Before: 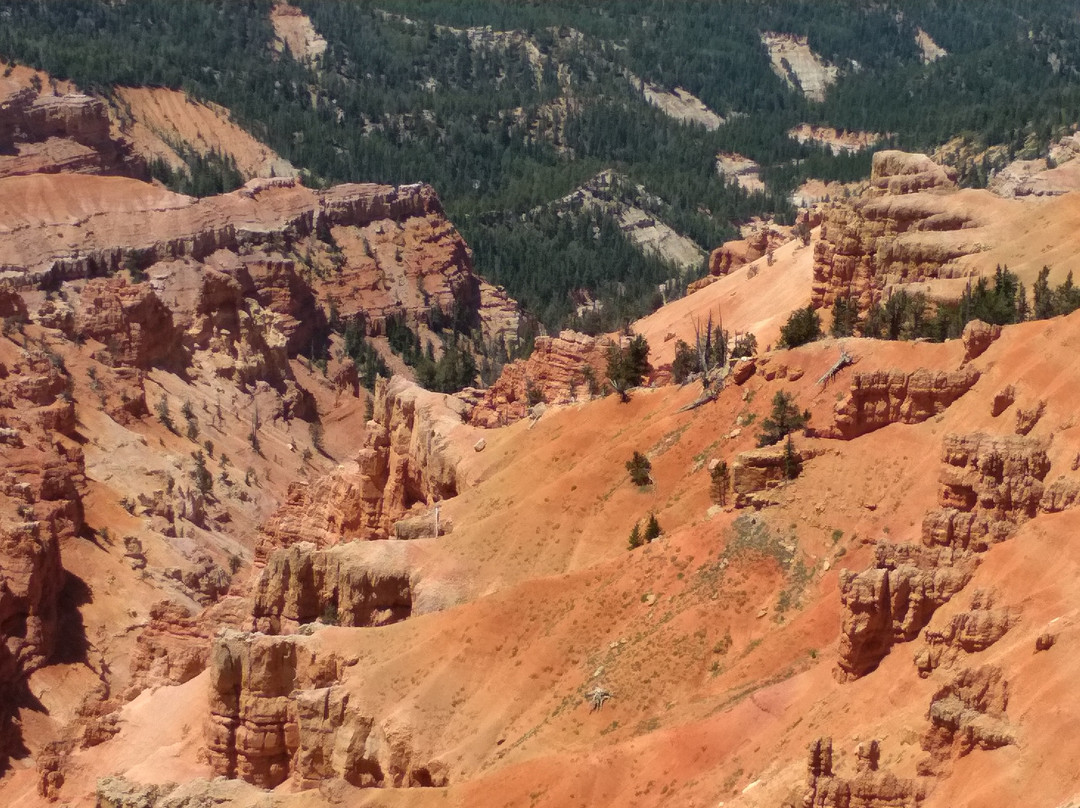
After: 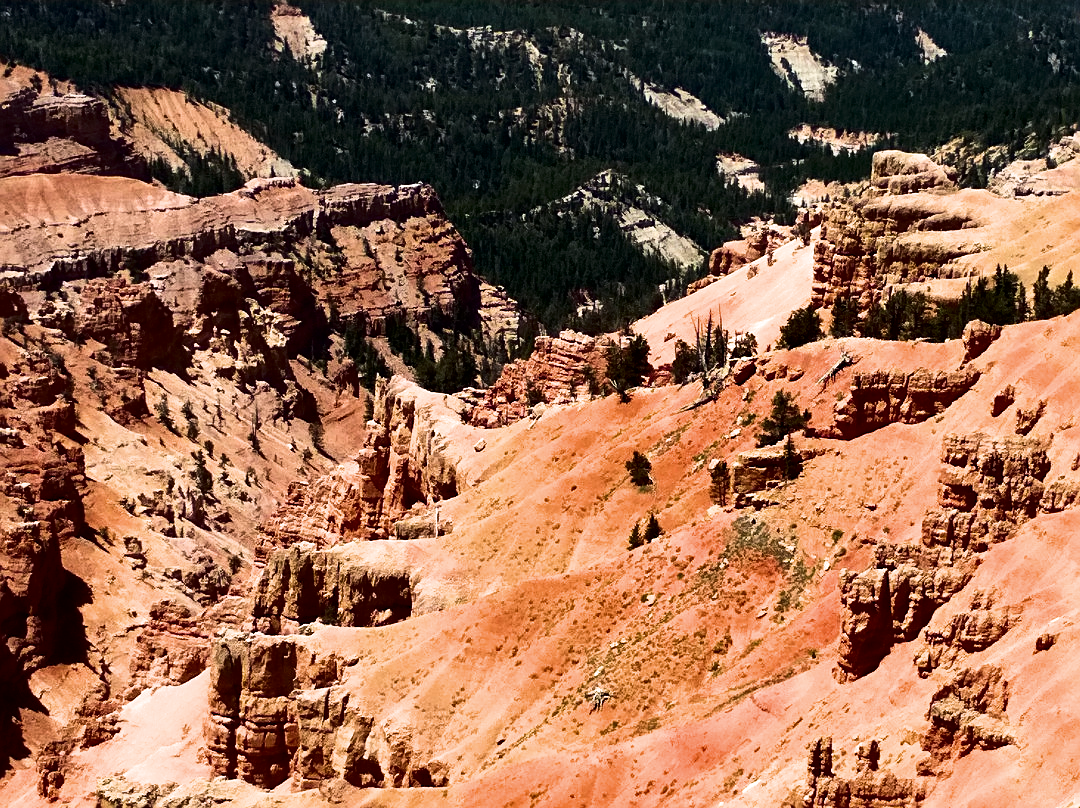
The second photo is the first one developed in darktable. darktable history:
tone equalizer: -8 EV -1.04 EV, -7 EV -1.03 EV, -6 EV -0.876 EV, -5 EV -0.553 EV, -3 EV 0.582 EV, -2 EV 0.894 EV, -1 EV 0.987 EV, +0 EV 1.05 EV, edges refinement/feathering 500, mask exposure compensation -1.57 EV, preserve details no
filmic rgb: black relative exposure -9.41 EV, white relative exposure 3.05 EV, hardness 6.14
contrast brightness saturation: contrast 0.125, brightness -0.24, saturation 0.14
sharpen: on, module defaults
